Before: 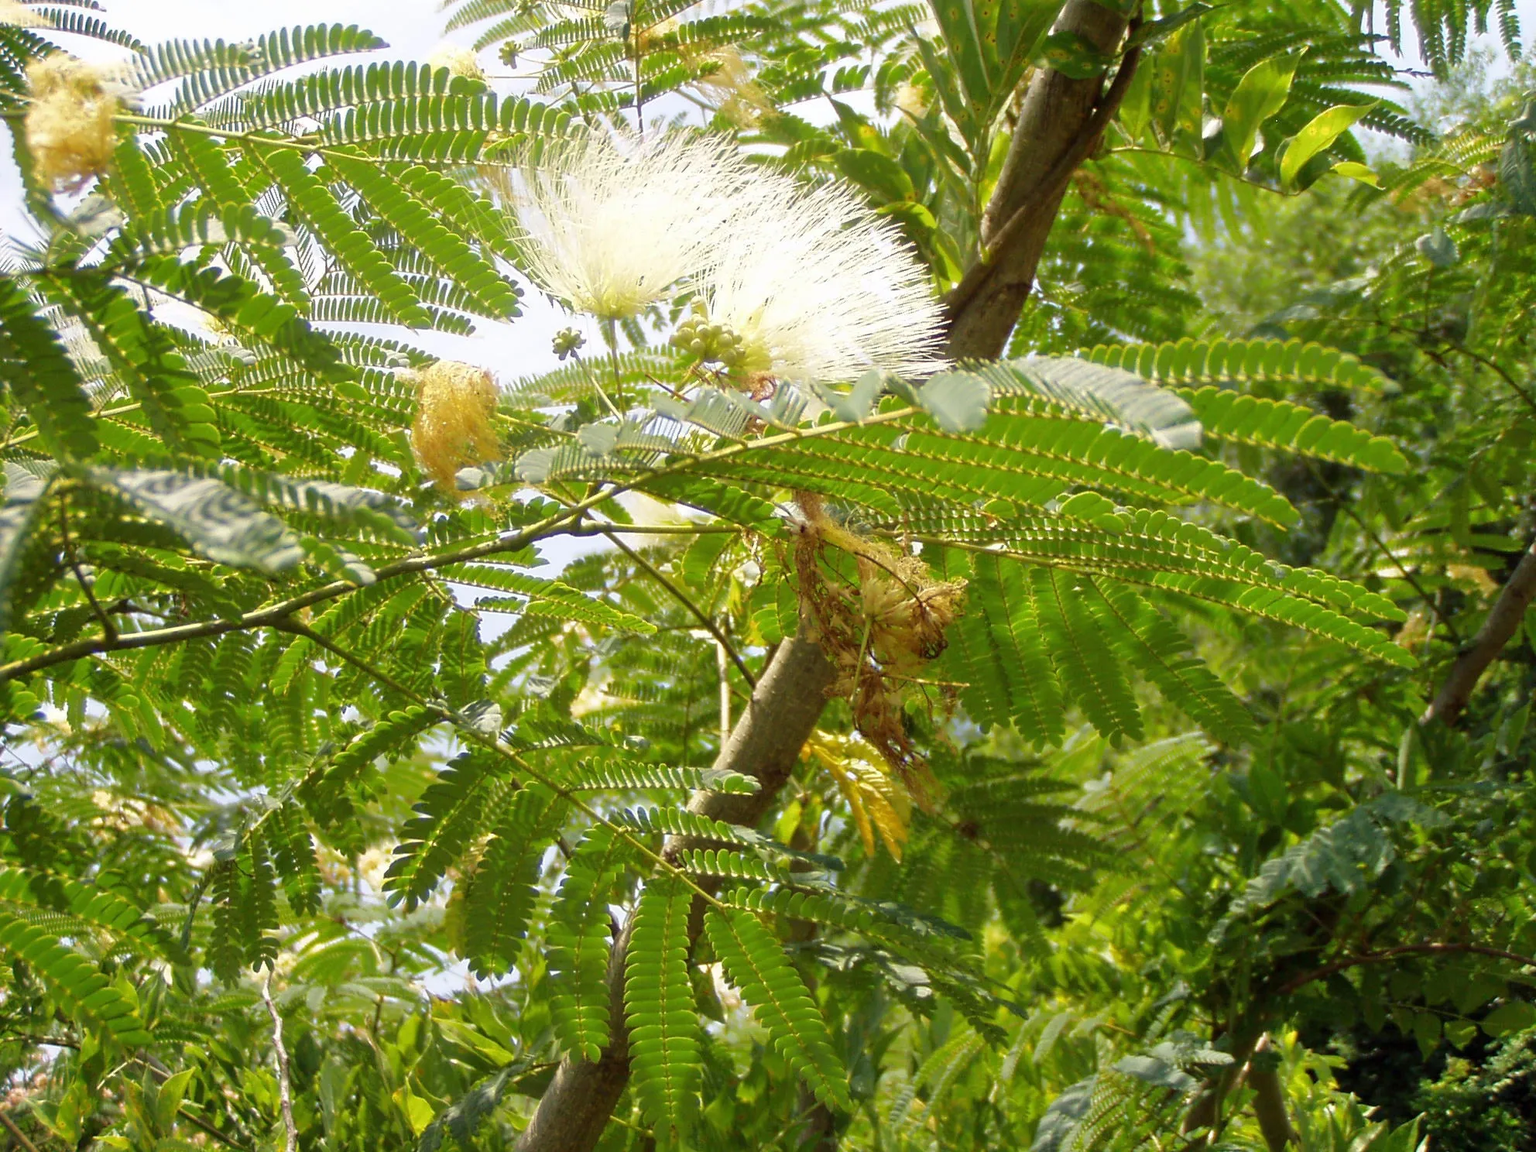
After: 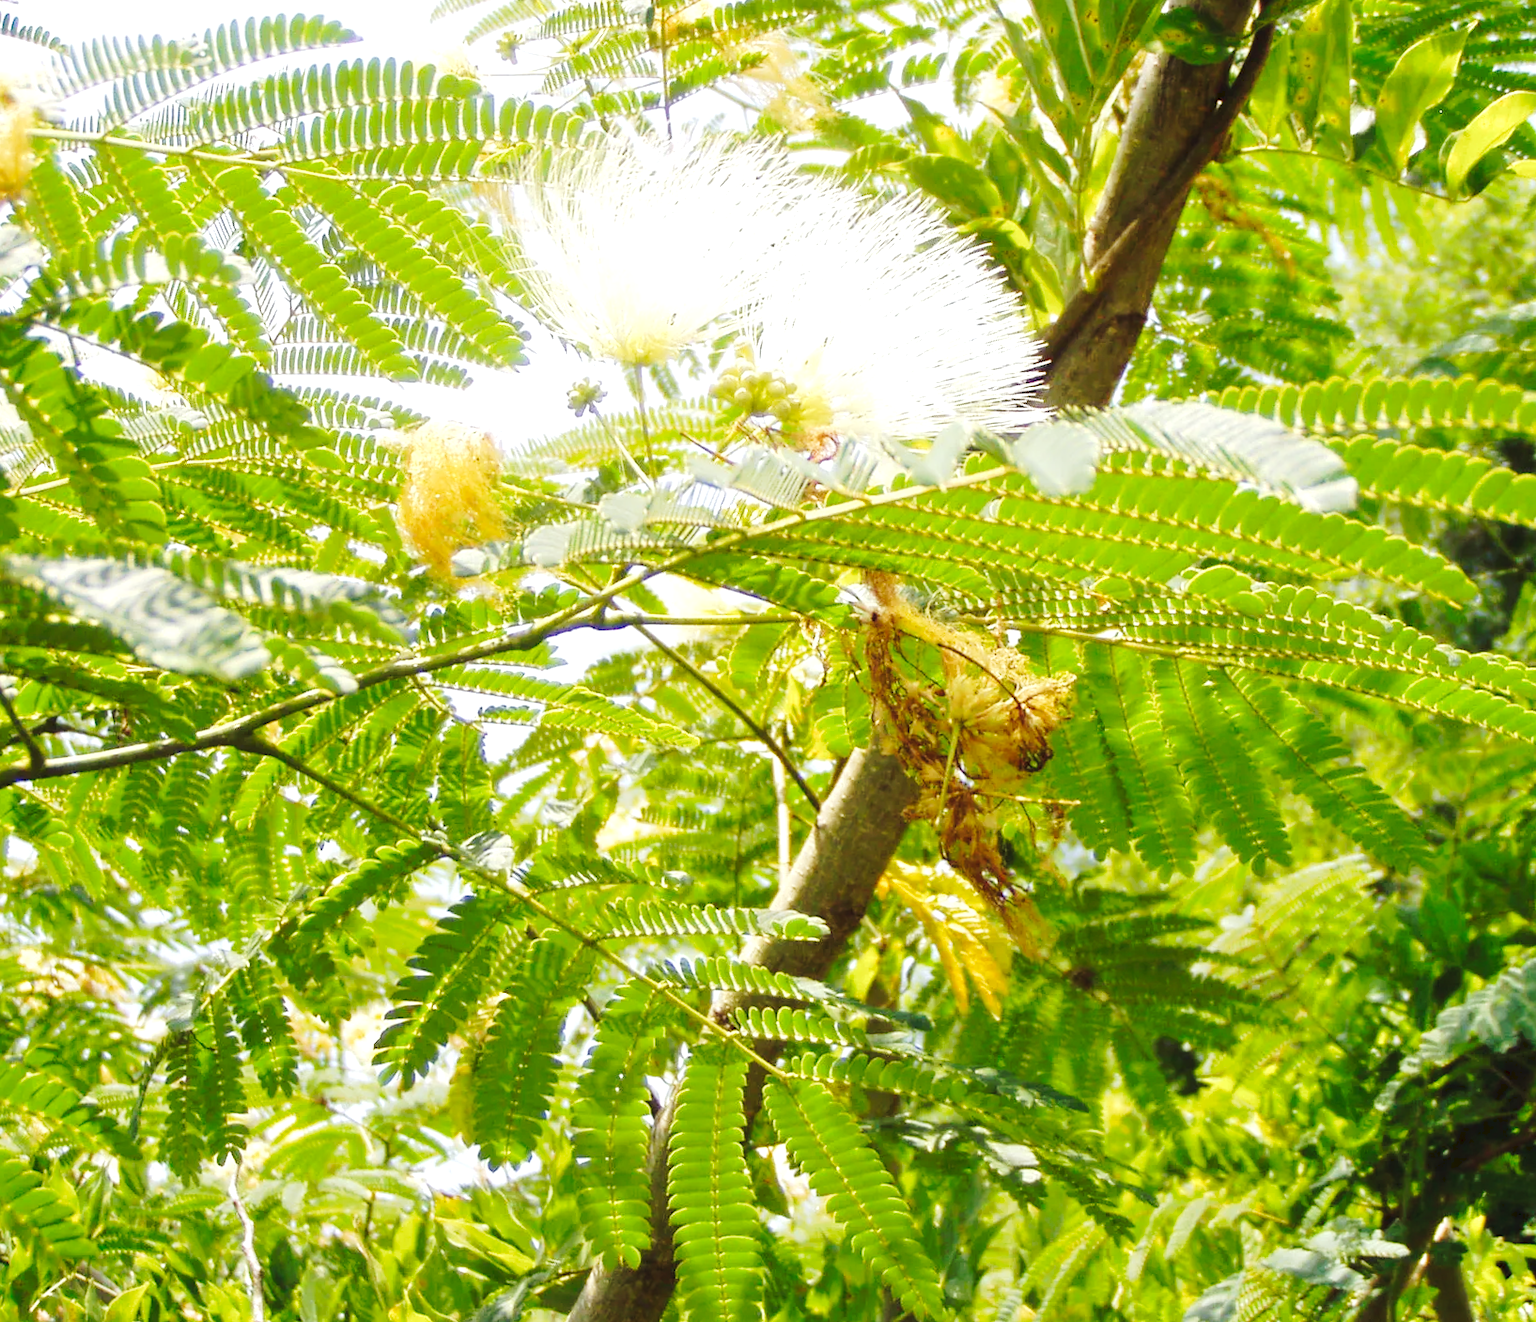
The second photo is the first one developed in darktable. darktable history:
tone curve: curves: ch0 [(0, 0) (0.003, 0.046) (0.011, 0.052) (0.025, 0.059) (0.044, 0.069) (0.069, 0.084) (0.1, 0.107) (0.136, 0.133) (0.177, 0.171) (0.224, 0.216) (0.277, 0.293) (0.335, 0.371) (0.399, 0.481) (0.468, 0.577) (0.543, 0.662) (0.623, 0.749) (0.709, 0.831) (0.801, 0.891) (0.898, 0.942) (1, 1)], preserve colors none
white balance: red 0.982, blue 1.018
crop and rotate: angle 1°, left 4.281%, top 0.642%, right 11.383%, bottom 2.486%
exposure: black level correction 0.001, exposure 0.5 EV, compensate exposure bias true, compensate highlight preservation false
